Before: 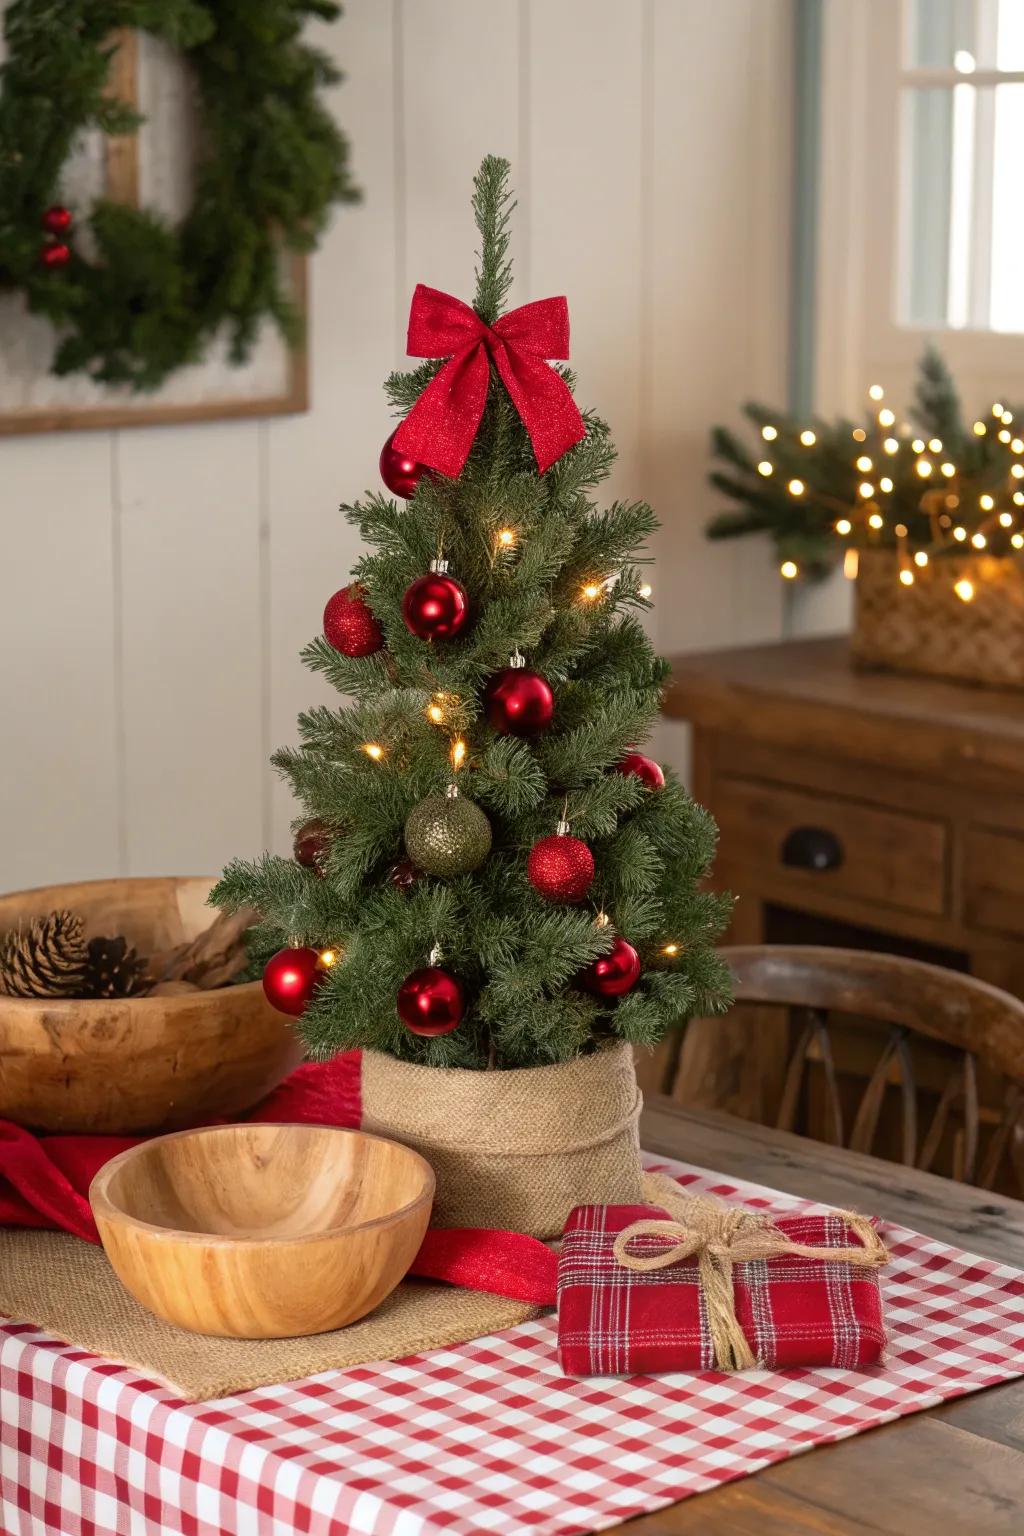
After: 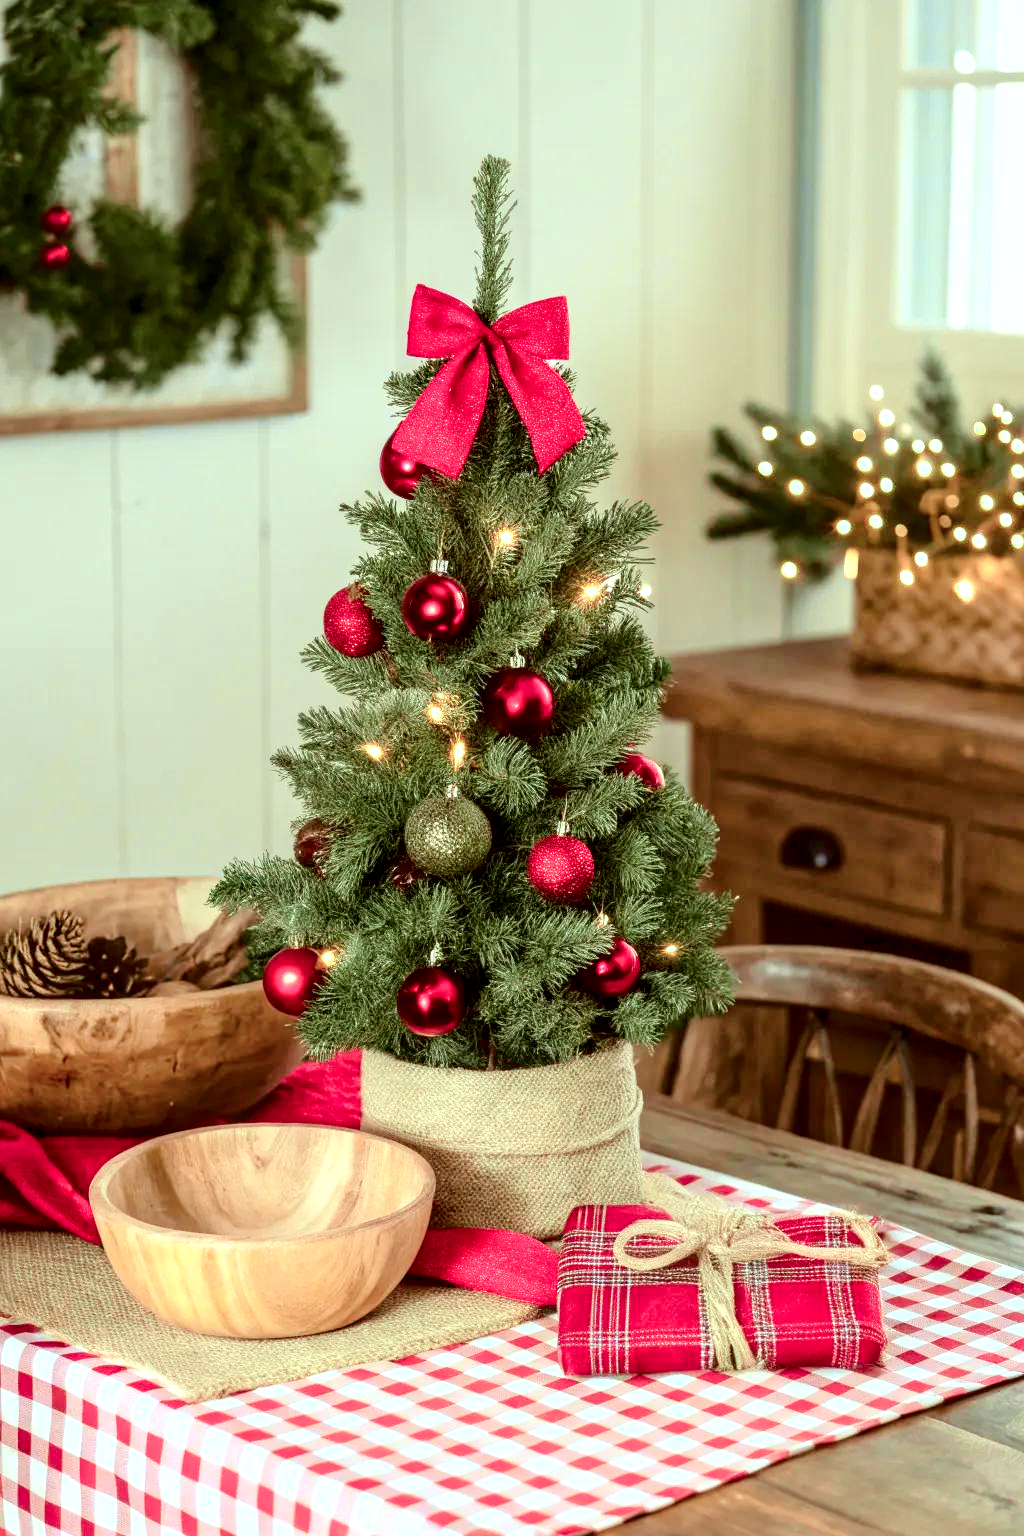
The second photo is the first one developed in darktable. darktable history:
local contrast: detail 130%
exposure: exposure 1 EV, compensate exposure bias true, compensate highlight preservation false
tone curve: curves: ch0 [(0, 0) (0.049, 0.01) (0.154, 0.081) (0.491, 0.519) (0.748, 0.765) (1, 0.919)]; ch1 [(0, 0) (0.172, 0.123) (0.317, 0.272) (0.401, 0.422) (0.499, 0.497) (0.531, 0.54) (0.615, 0.603) (0.741, 0.783) (1, 1)]; ch2 [(0, 0) (0.411, 0.424) (0.483, 0.478) (0.544, 0.56) (0.686, 0.638) (1, 1)], color space Lab, independent channels, preserve colors none
color balance rgb: highlights gain › chroma 5.341%, highlights gain › hue 196.05°, perceptual saturation grading › global saturation -10.191%, perceptual saturation grading › highlights -26.285%, perceptual saturation grading › shadows 20.856%, global vibrance 60%
